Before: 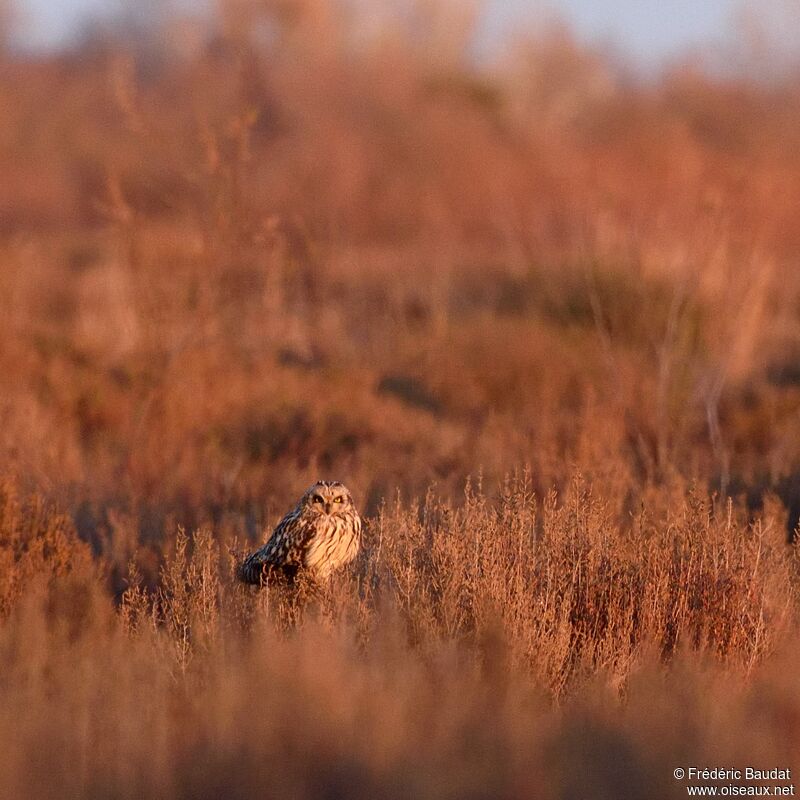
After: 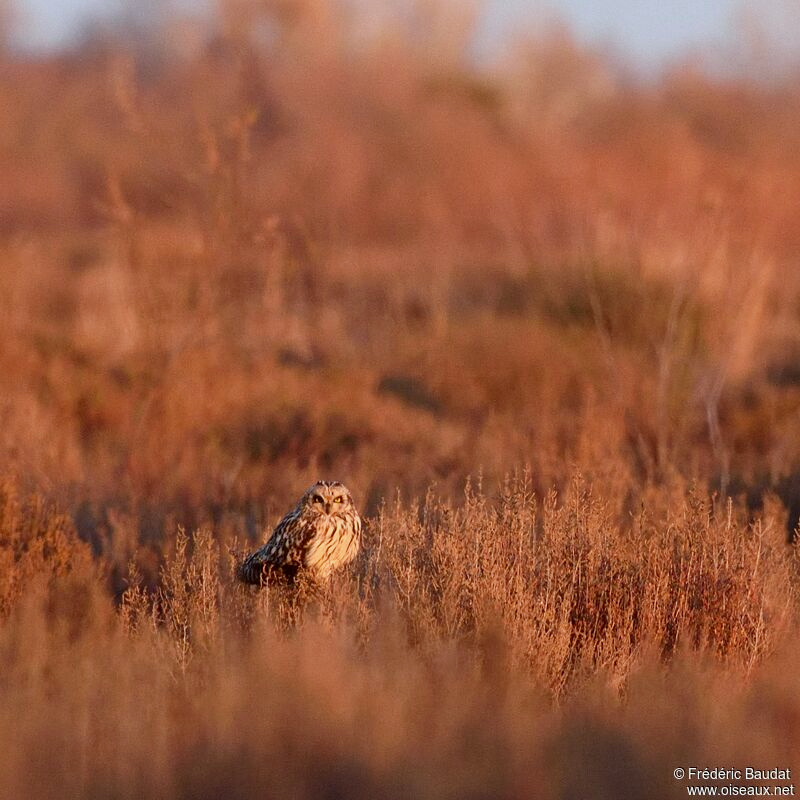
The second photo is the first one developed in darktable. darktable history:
color correction: highlights a* -2.94, highlights b* -2.18, shadows a* 2.33, shadows b* 3.01
tone curve: curves: ch0 [(0, 0) (0.822, 0.825) (0.994, 0.955)]; ch1 [(0, 0) (0.226, 0.261) (0.383, 0.397) (0.46, 0.46) (0.498, 0.501) (0.524, 0.543) (0.578, 0.575) (1, 1)]; ch2 [(0, 0) (0.438, 0.456) (0.5, 0.495) (0.547, 0.515) (0.597, 0.58) (0.629, 0.603) (1, 1)], preserve colors none
